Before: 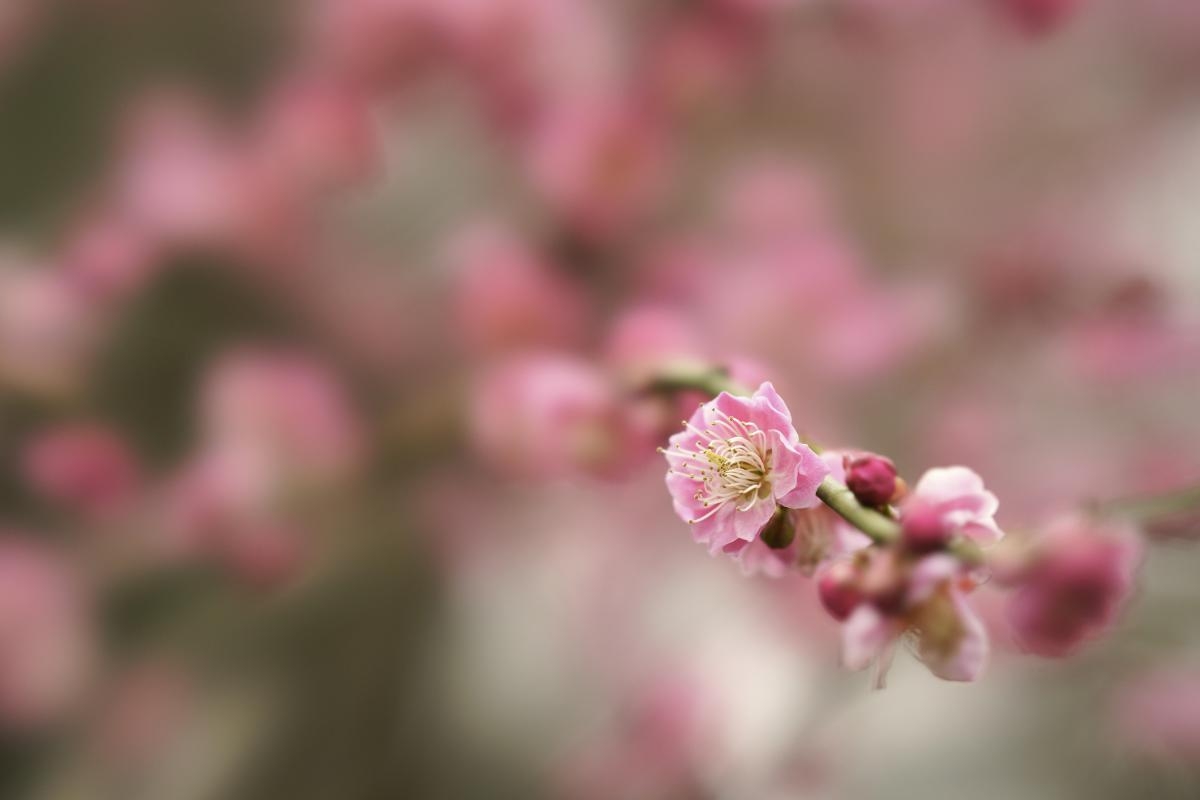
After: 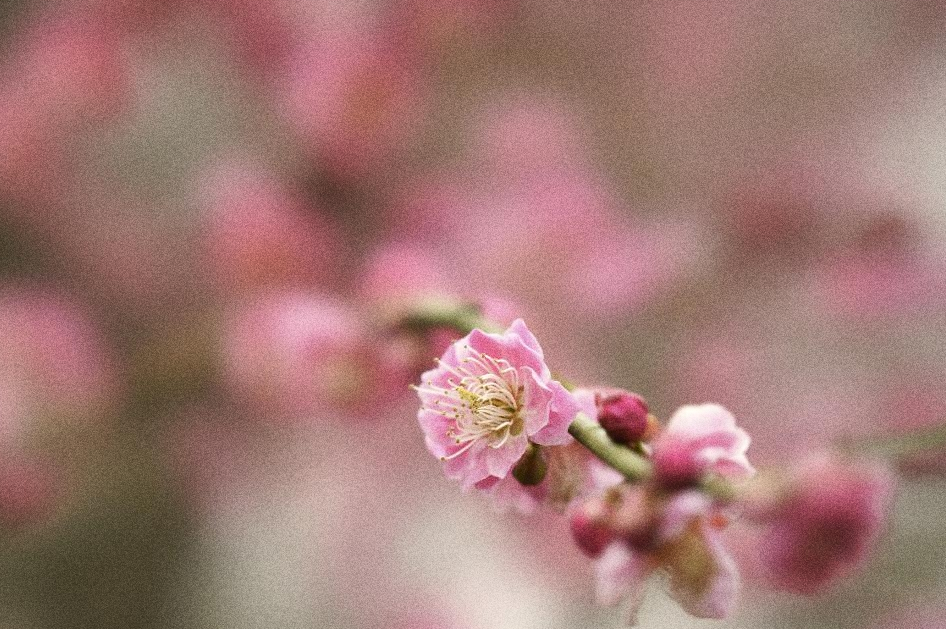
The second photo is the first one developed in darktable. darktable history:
tone equalizer: on, module defaults
grain: coarseness 0.09 ISO, strength 40%
crop and rotate: left 20.74%, top 7.912%, right 0.375%, bottom 13.378%
